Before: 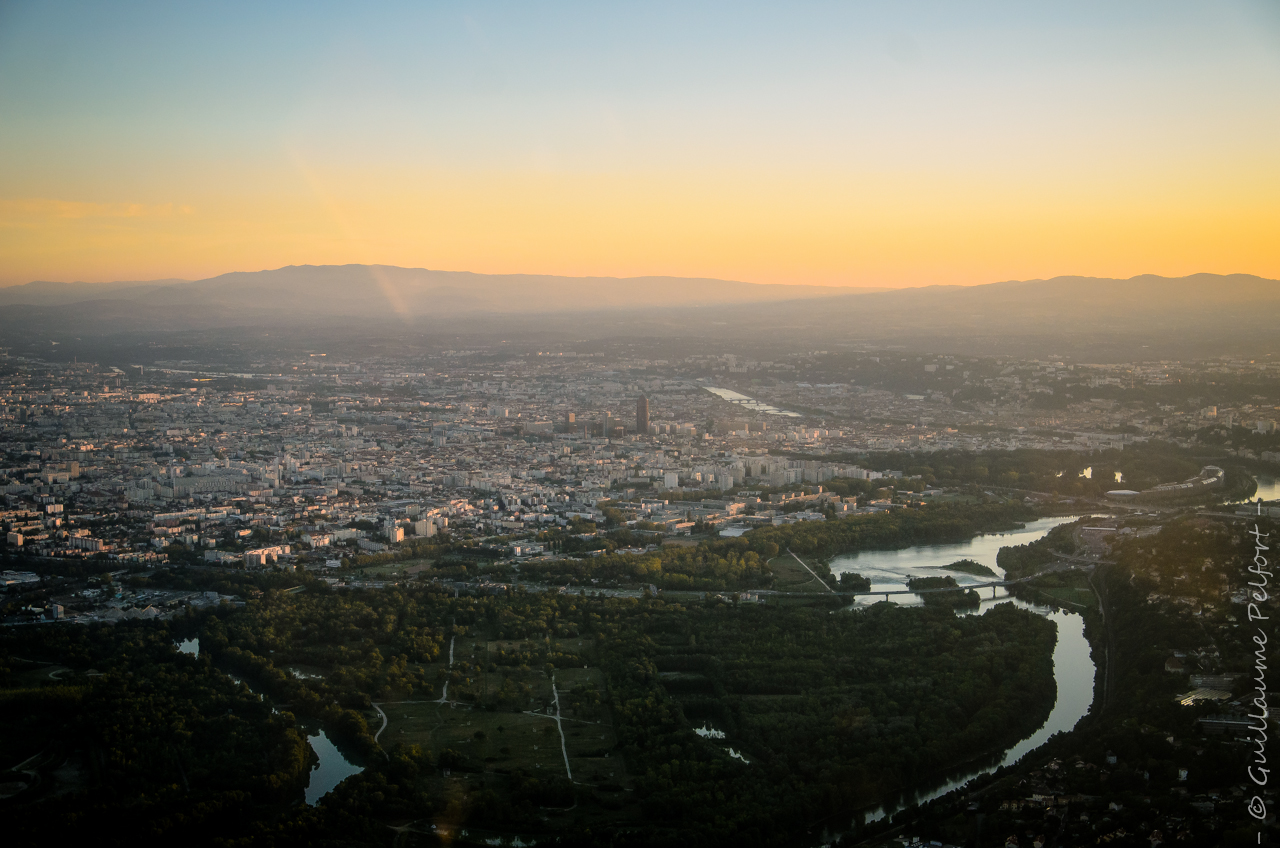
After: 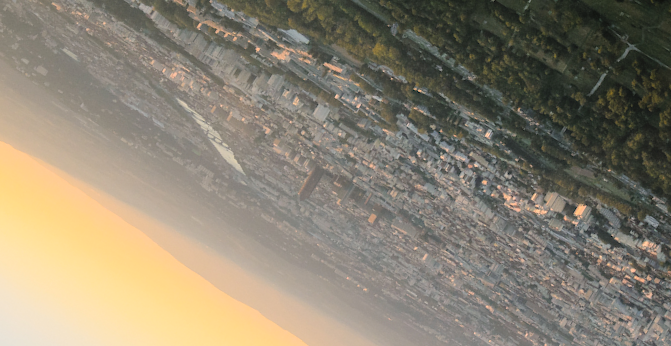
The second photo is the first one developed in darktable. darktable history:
crop and rotate: angle 148°, left 9.169%, top 15.614%, right 4.433%, bottom 17.123%
contrast brightness saturation: brightness 0.148
